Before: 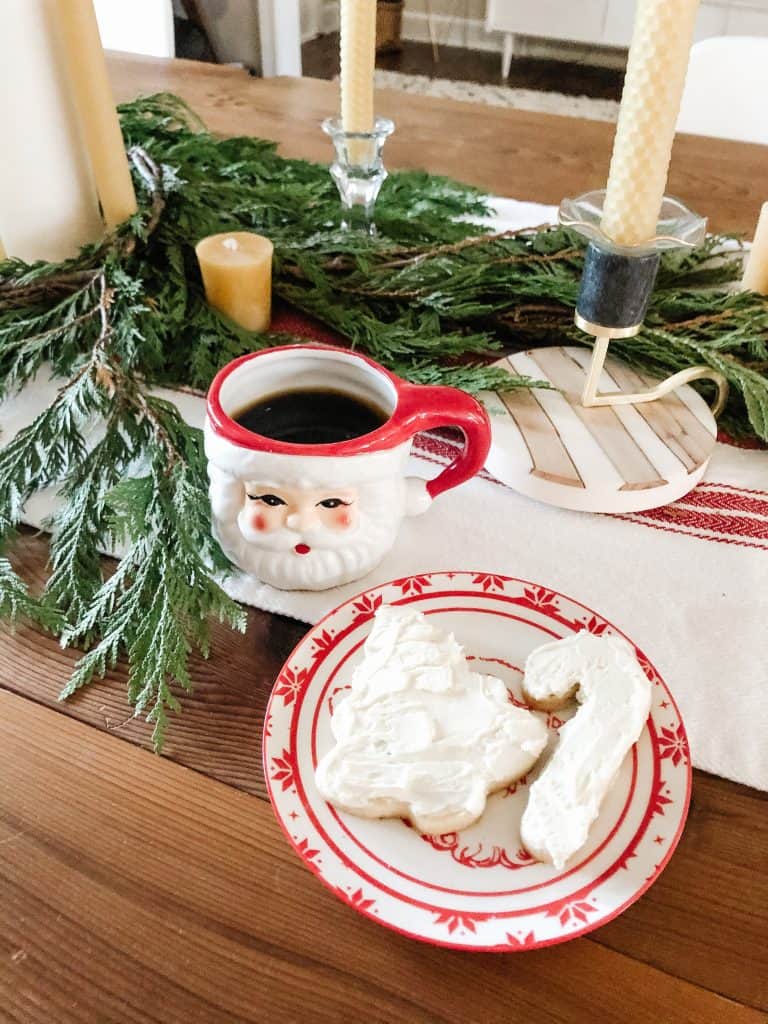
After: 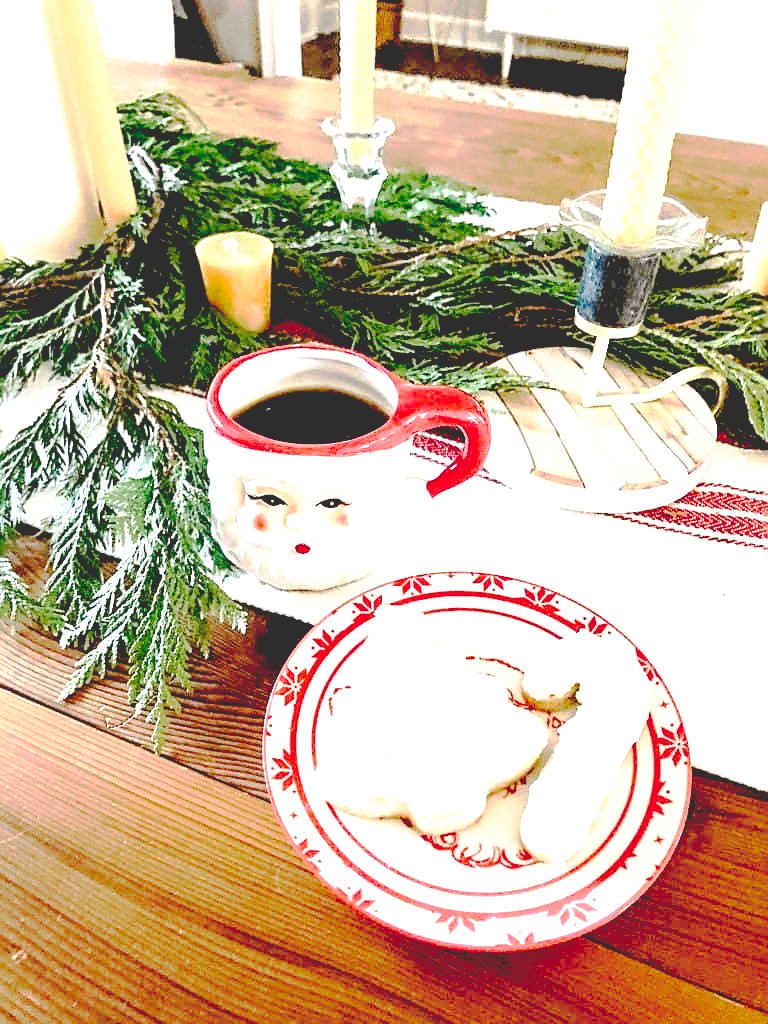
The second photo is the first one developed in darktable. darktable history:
exposure: exposure 0.921 EV, compensate exposure bias true, compensate highlight preservation false
base curve: curves: ch0 [(0.065, 0.026) (0.236, 0.358) (0.53, 0.546) (0.777, 0.841) (0.924, 0.992)], preserve colors none
sharpen: amount 0.553
